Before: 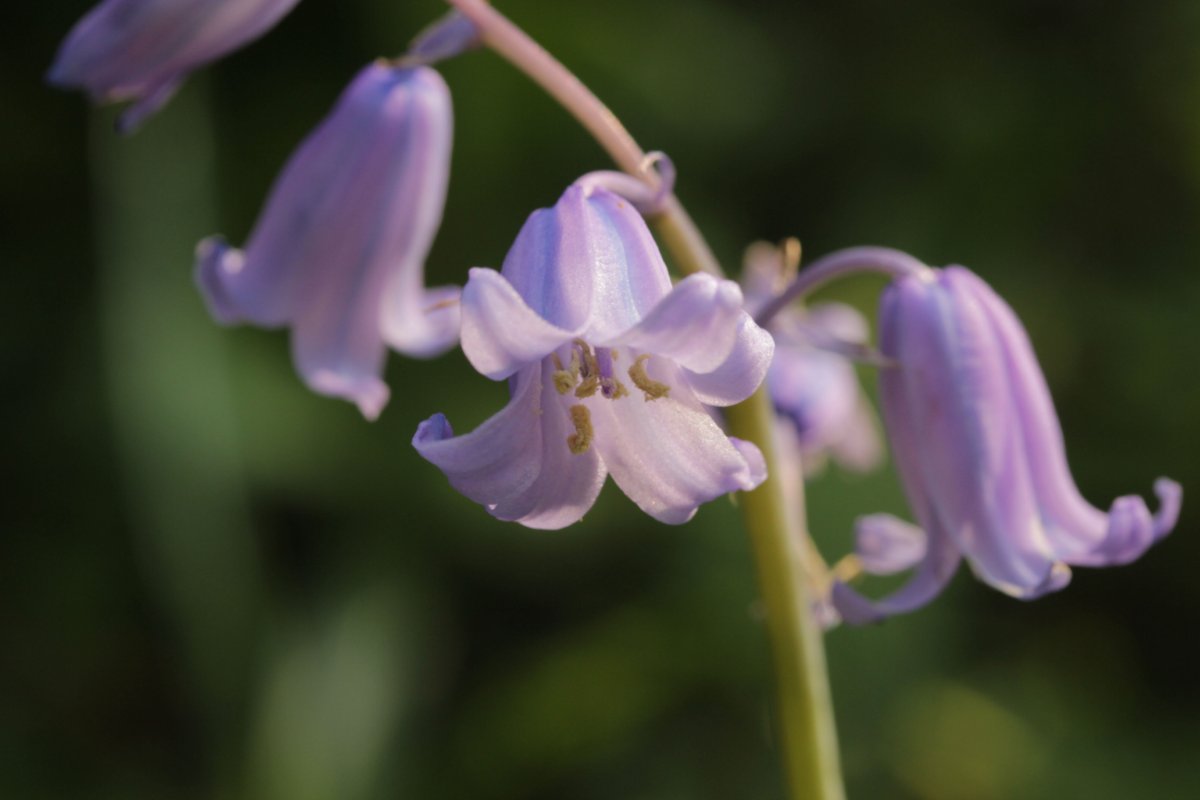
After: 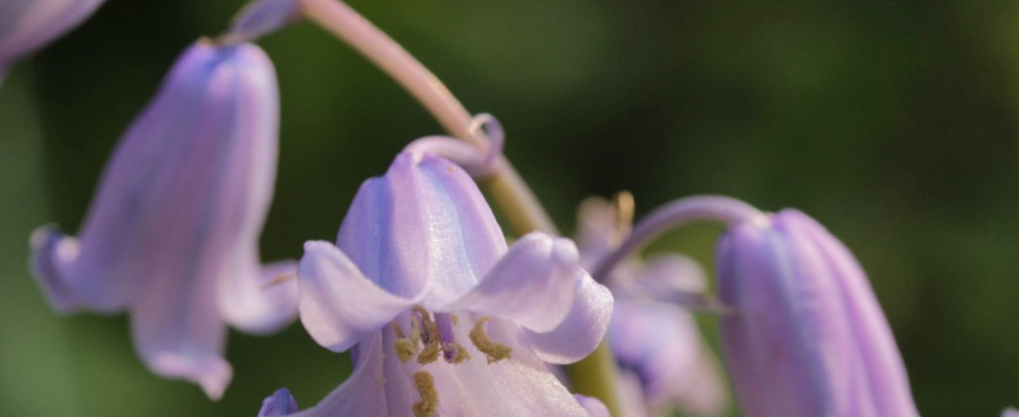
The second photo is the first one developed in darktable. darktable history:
rotate and perspective: rotation -3.52°, crop left 0.036, crop right 0.964, crop top 0.081, crop bottom 0.919
crop and rotate: left 11.812%, bottom 42.776%
shadows and highlights: low approximation 0.01, soften with gaussian
